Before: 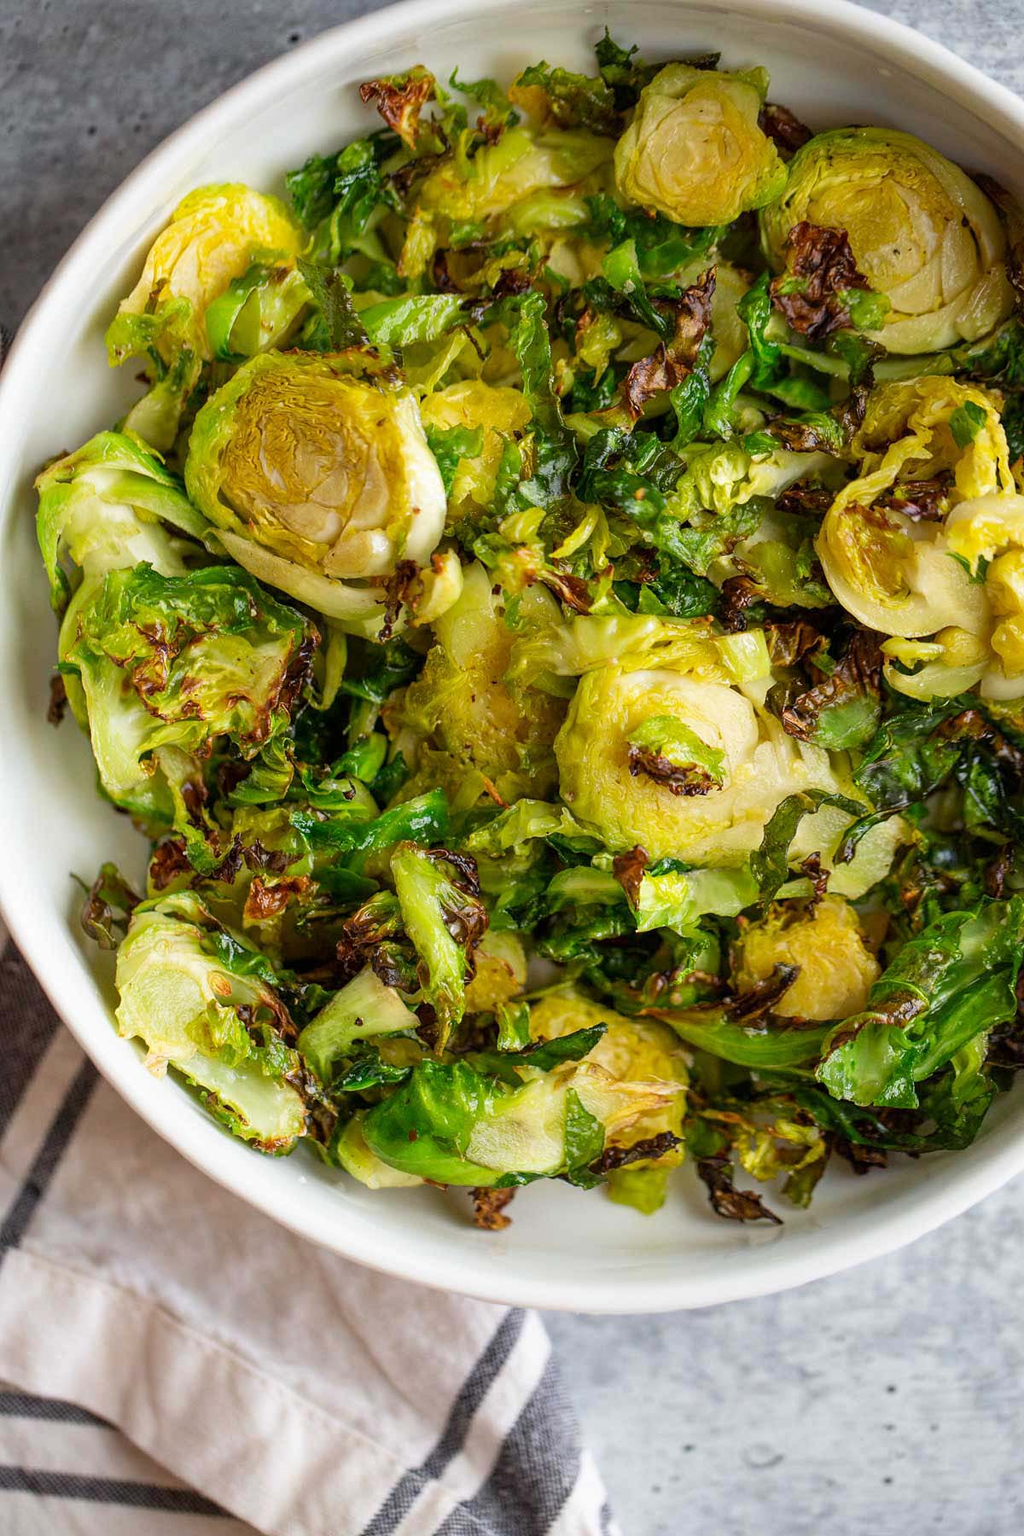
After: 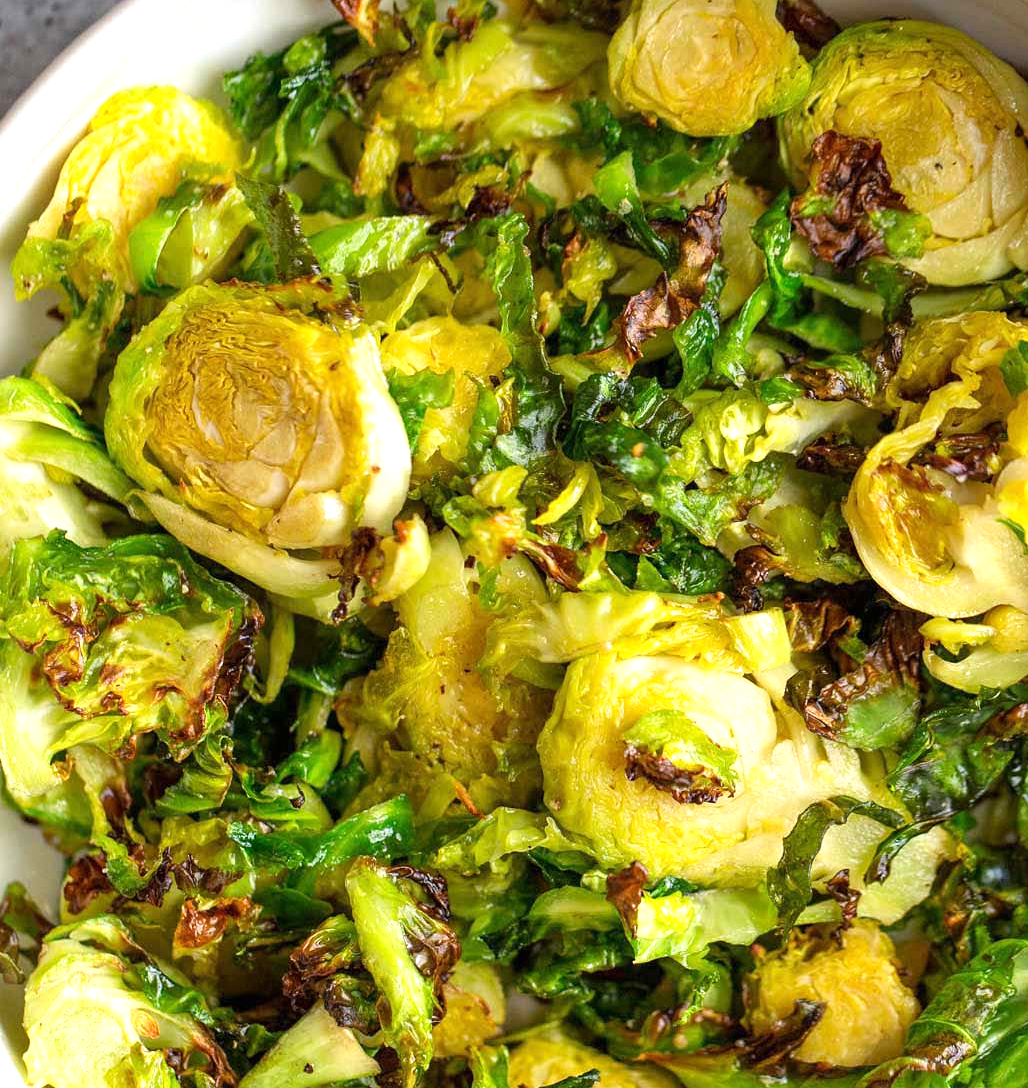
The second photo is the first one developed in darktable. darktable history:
crop and rotate: left 9.345%, top 7.22%, right 4.982%, bottom 32.331%
exposure: exposure 0.556 EV, compensate highlight preservation false
